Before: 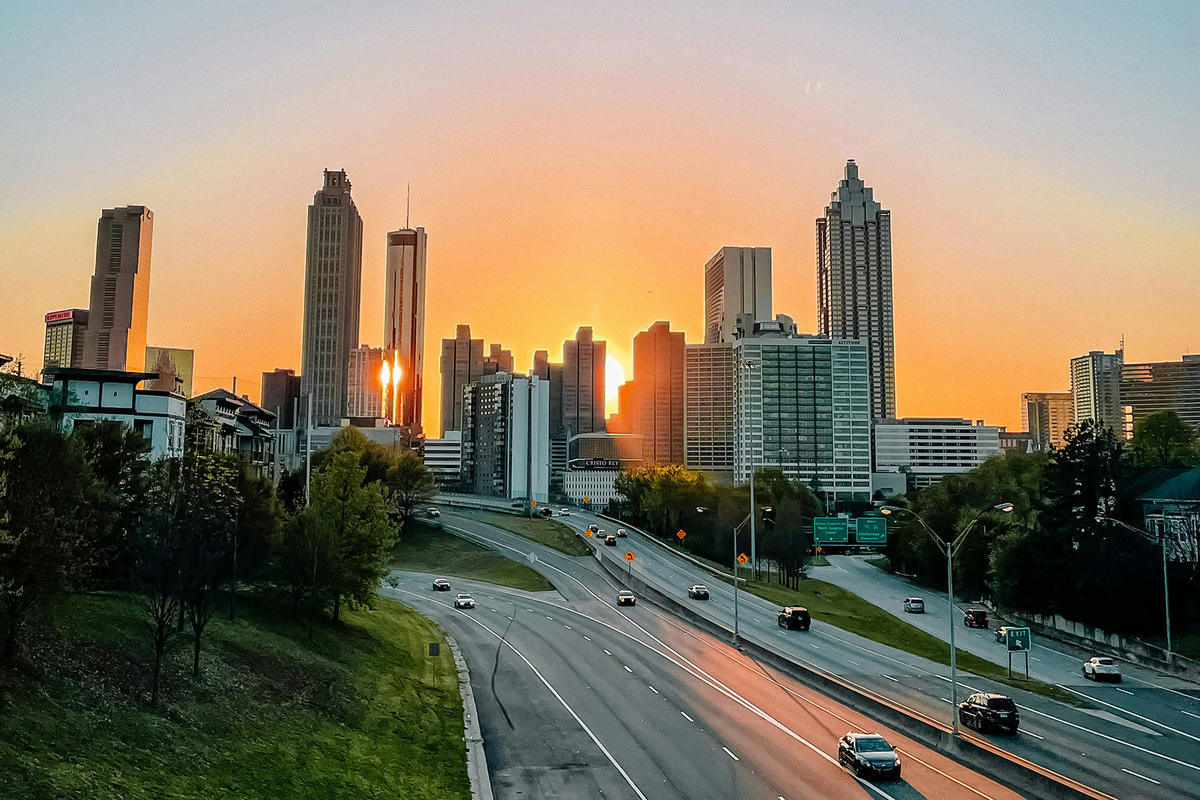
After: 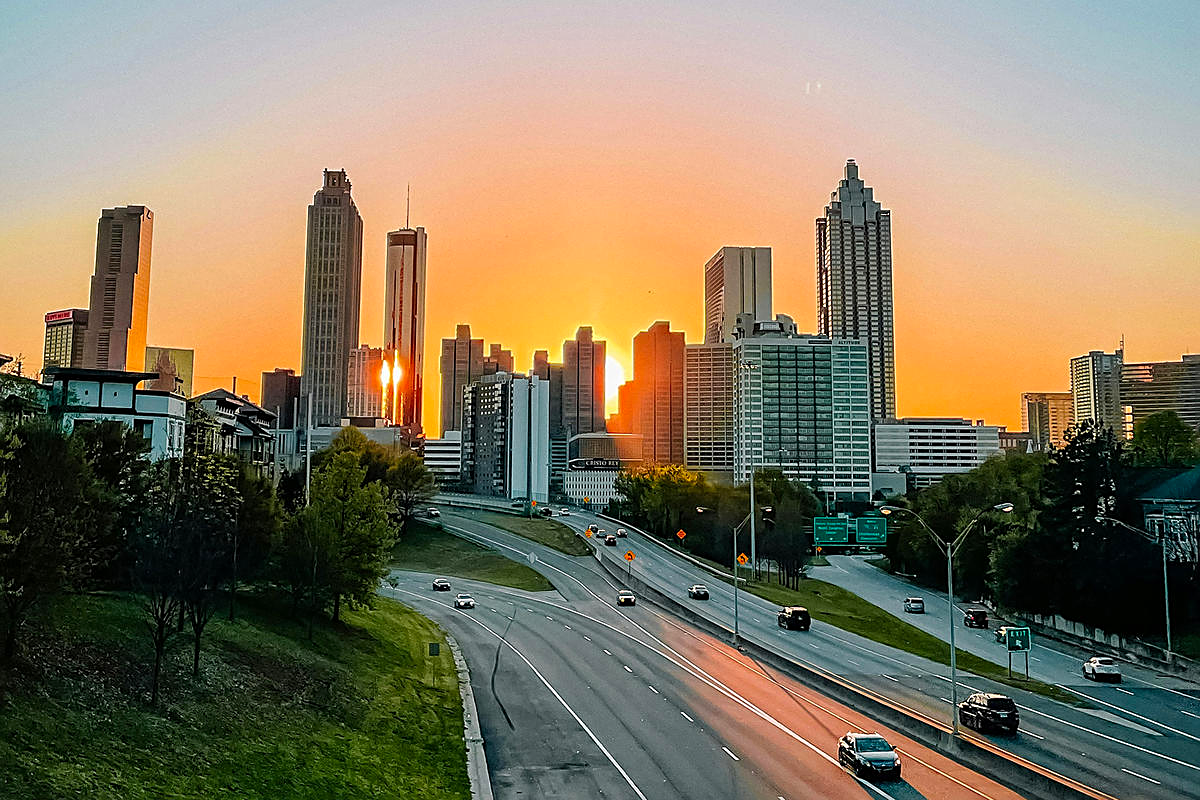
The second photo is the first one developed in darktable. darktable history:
sharpen: on, module defaults
color contrast: green-magenta contrast 1.2, blue-yellow contrast 1.2
